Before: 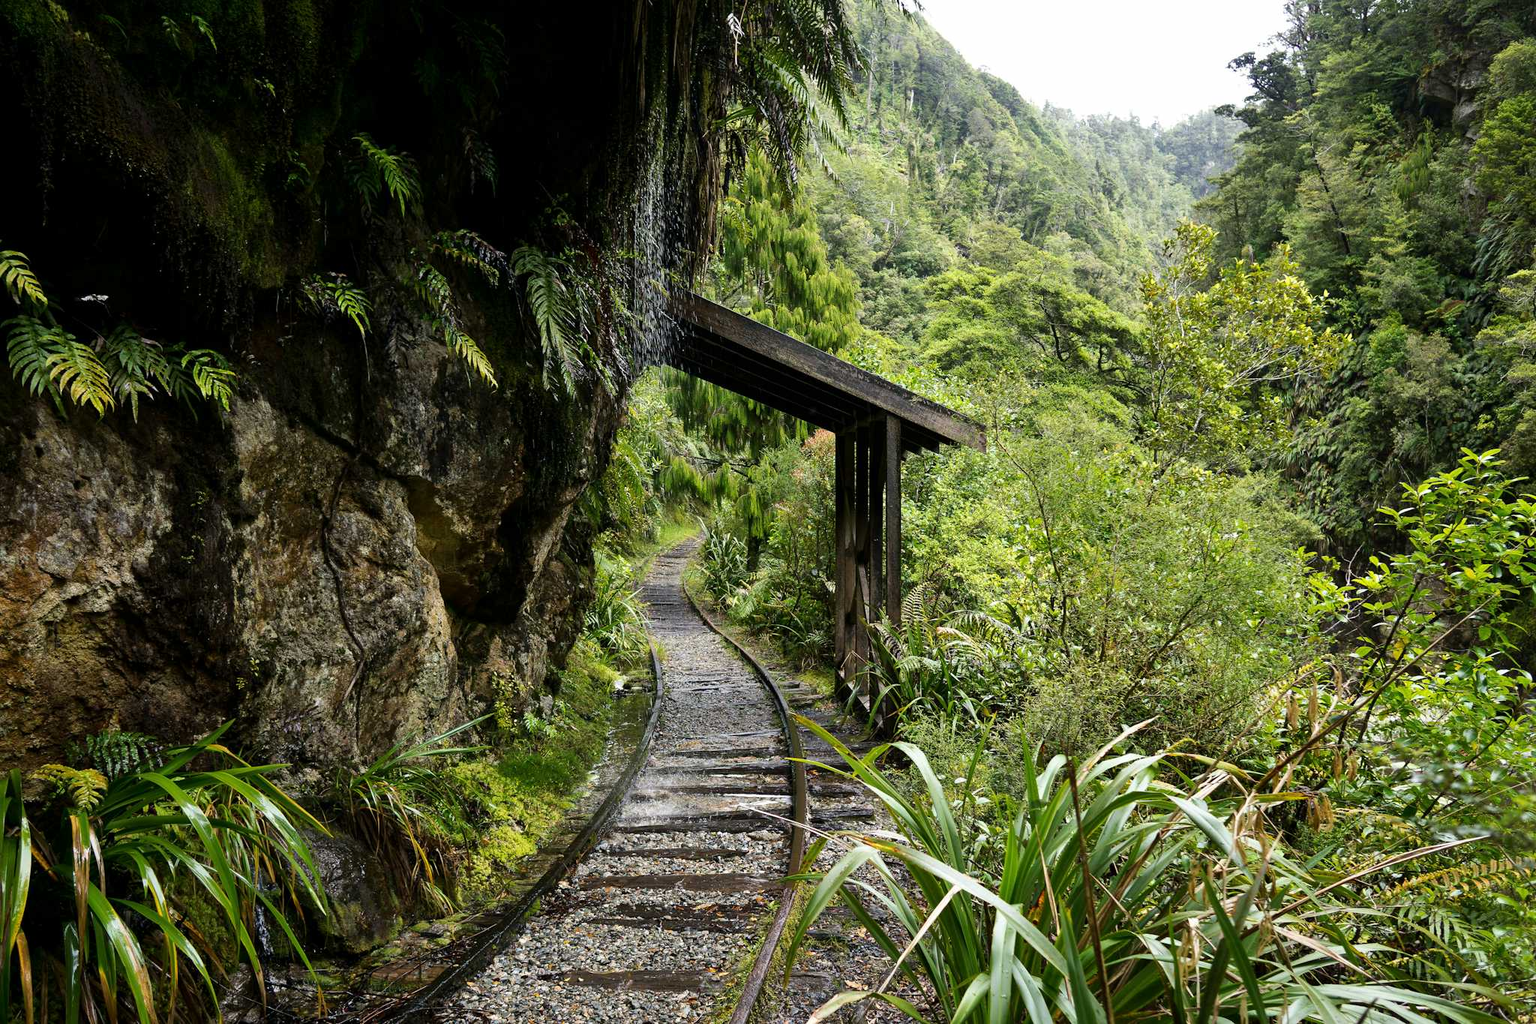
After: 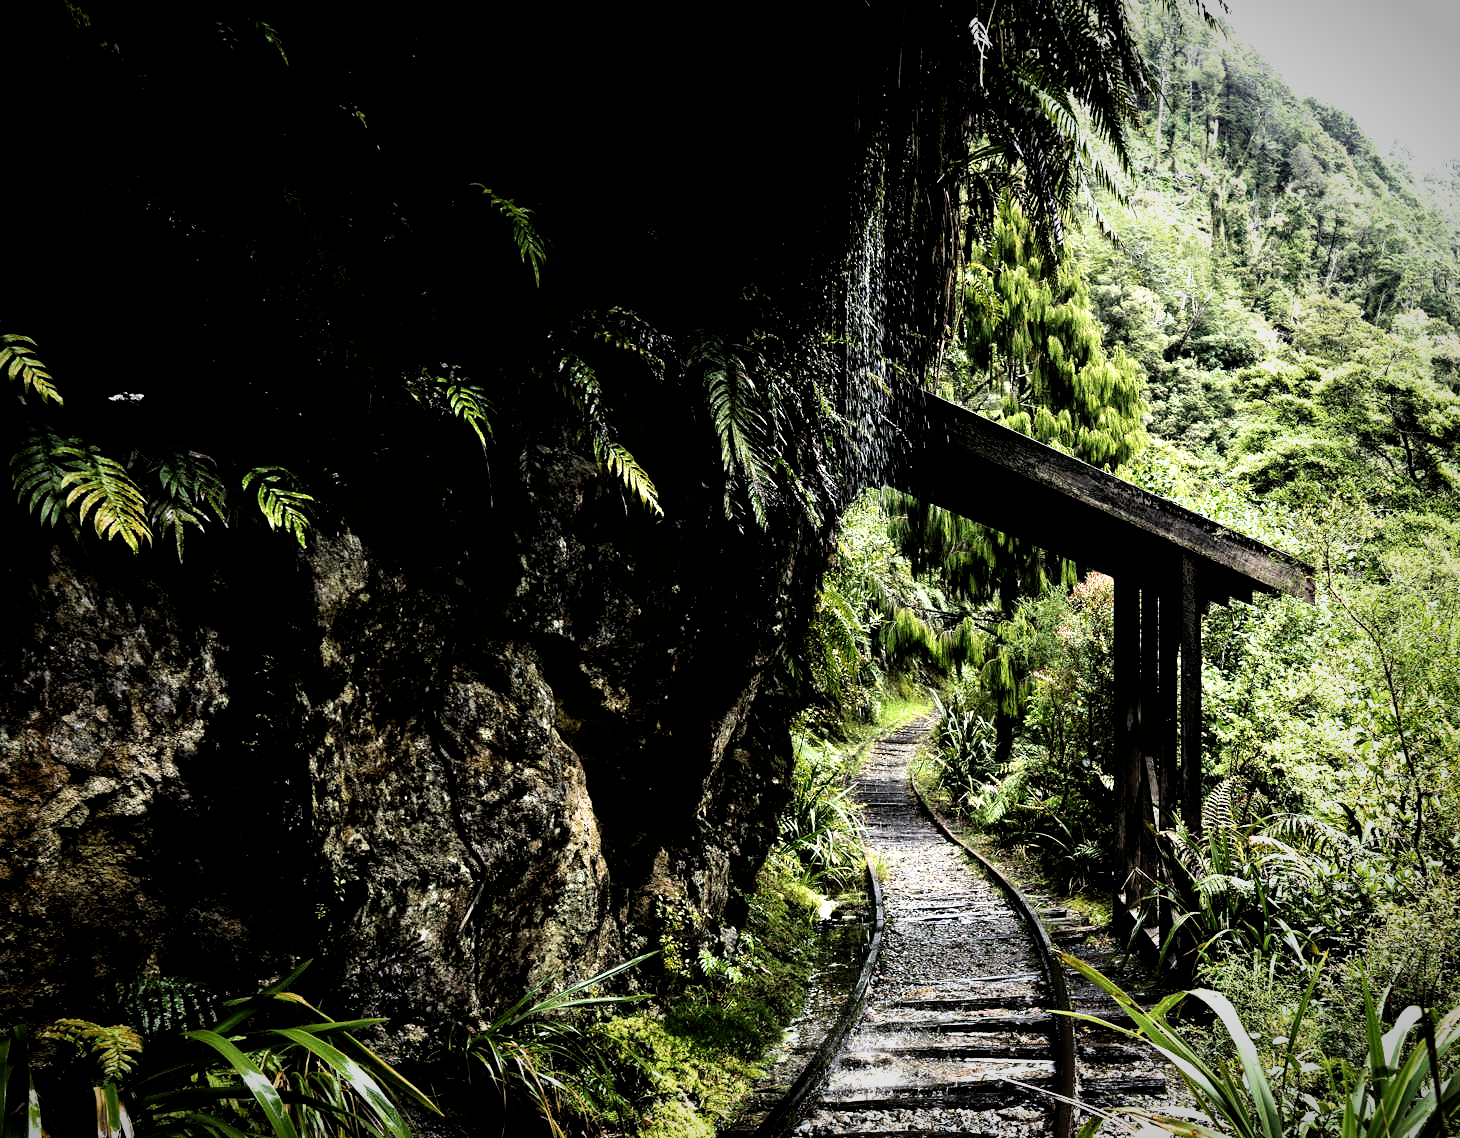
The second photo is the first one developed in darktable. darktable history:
vignetting: fall-off start 67.73%, fall-off radius 67.84%, brightness -0.604, saturation -0.001, automatic ratio true
crop: right 28.692%, bottom 16.571%
color balance rgb: perceptual saturation grading › global saturation 0.741%, perceptual brilliance grading › global brilliance 19.319%, perceptual brilliance grading › shadows -40.444%, global vibrance 0.606%
tone equalizer: on, module defaults
filmic rgb: black relative exposure -3.46 EV, white relative exposure 2.27 EV, hardness 3.41
